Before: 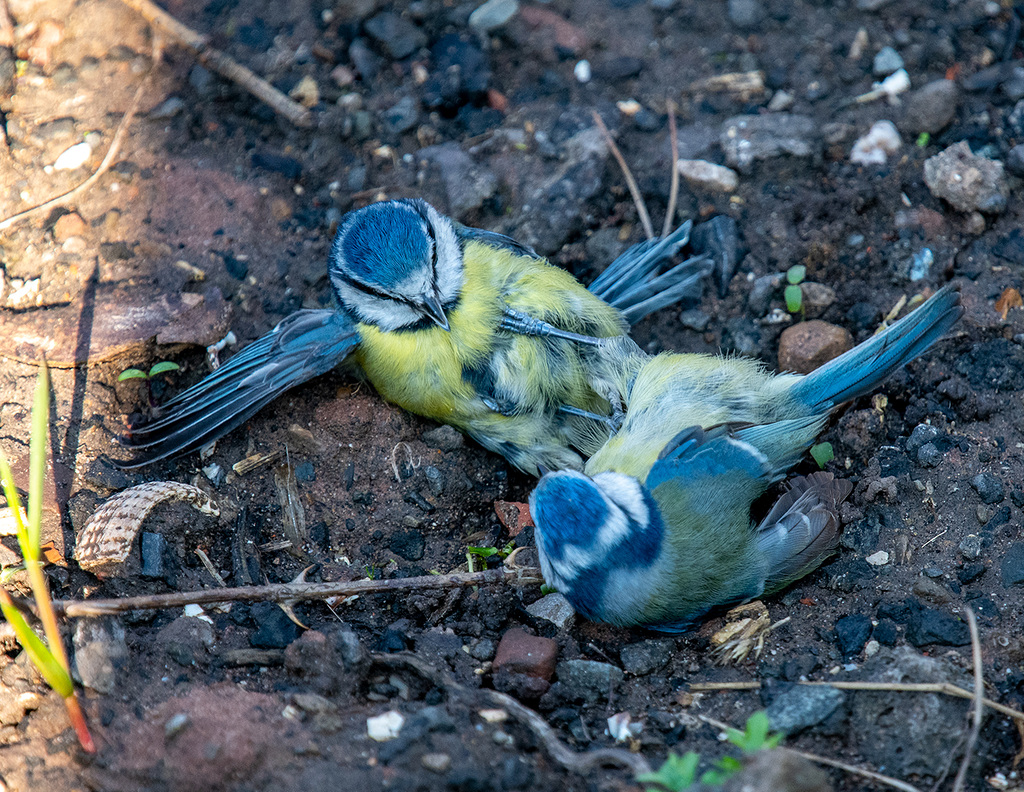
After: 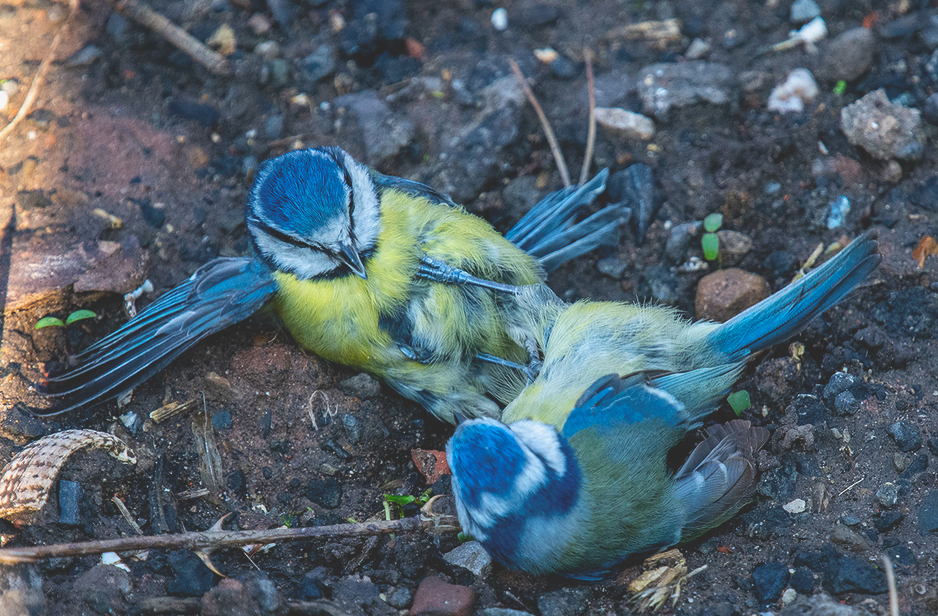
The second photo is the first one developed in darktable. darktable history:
exposure: black level correction -0.025, exposure -0.117 EV, compensate highlight preservation false
contrast brightness saturation: saturation 0.18
crop: left 8.155%, top 6.611%, bottom 15.385%
rgb levels: preserve colors max RGB
